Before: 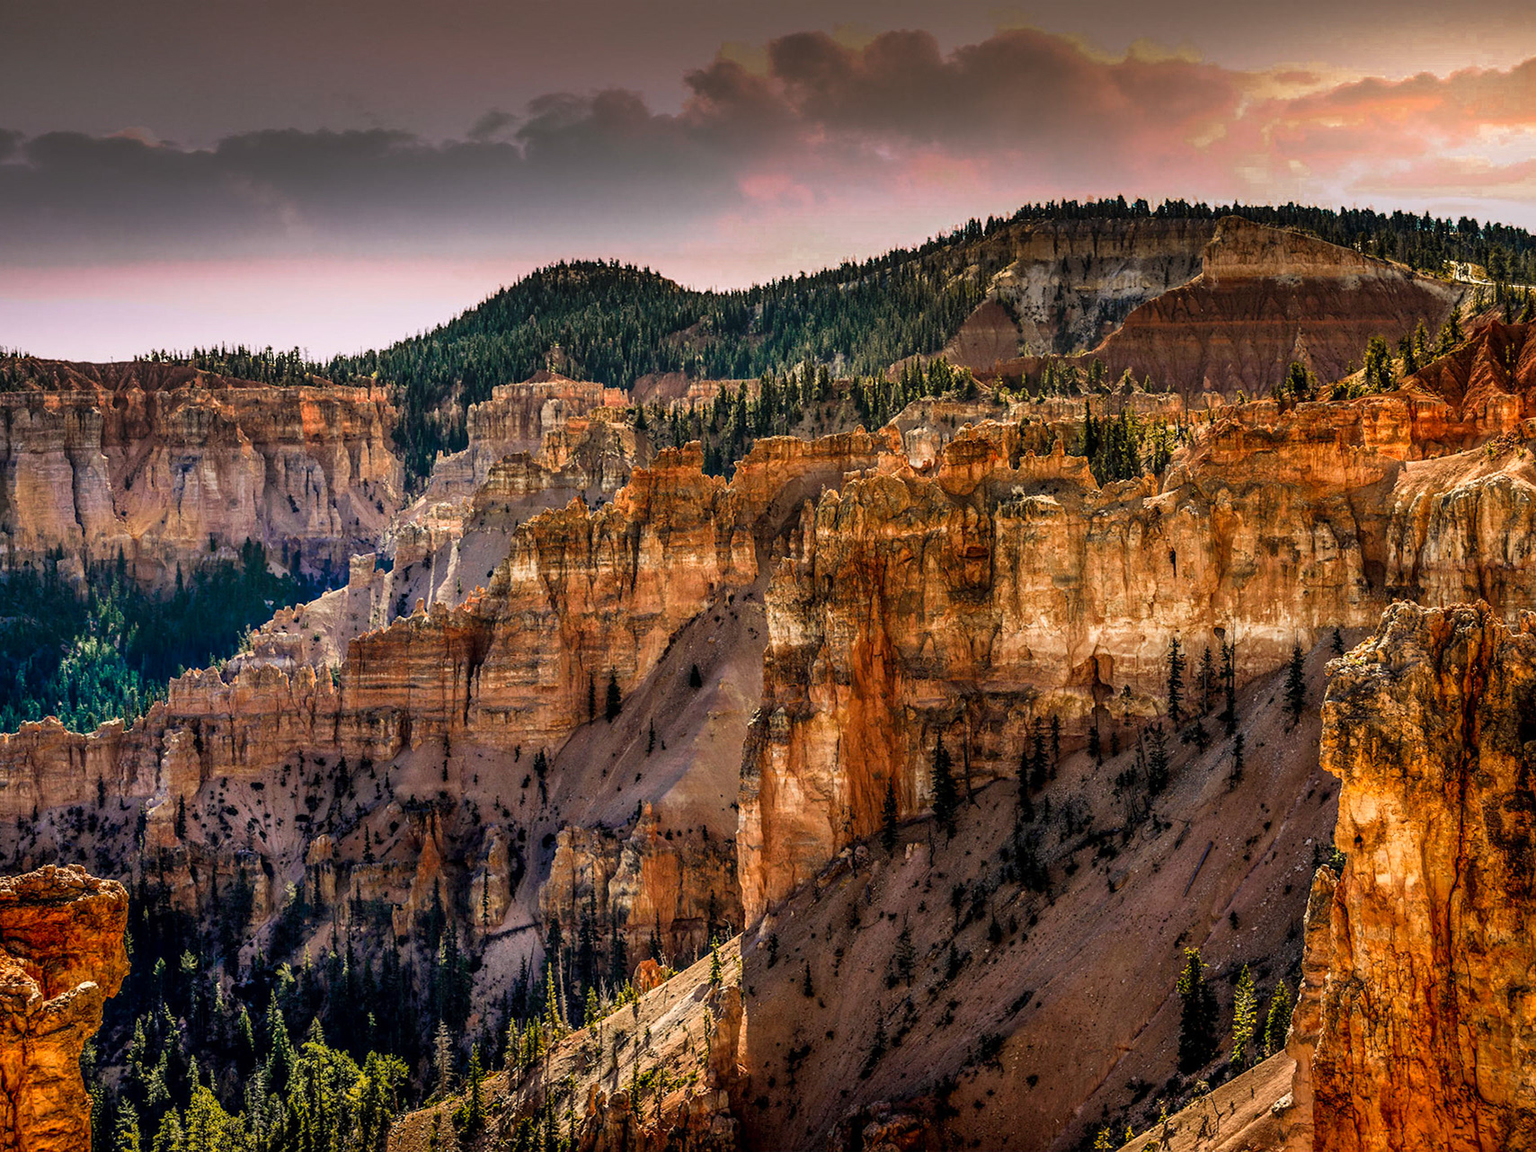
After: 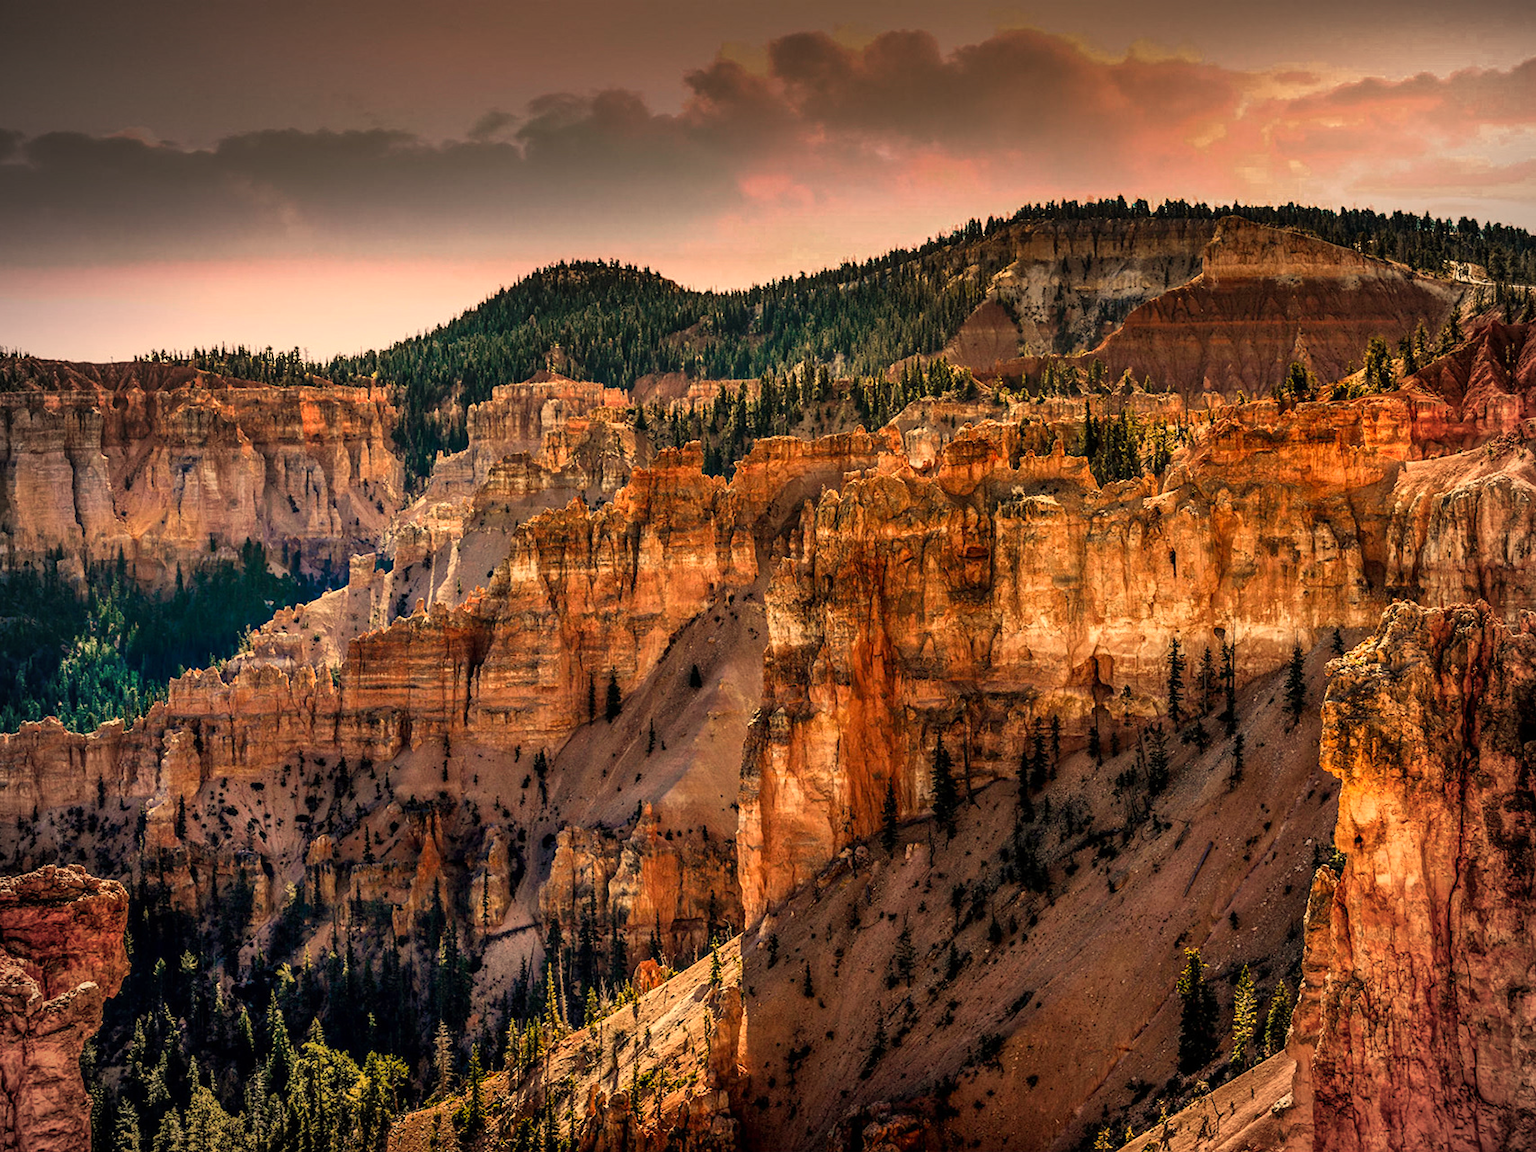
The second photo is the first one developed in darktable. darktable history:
white balance: red 1.138, green 0.996, blue 0.812
vignetting: on, module defaults
